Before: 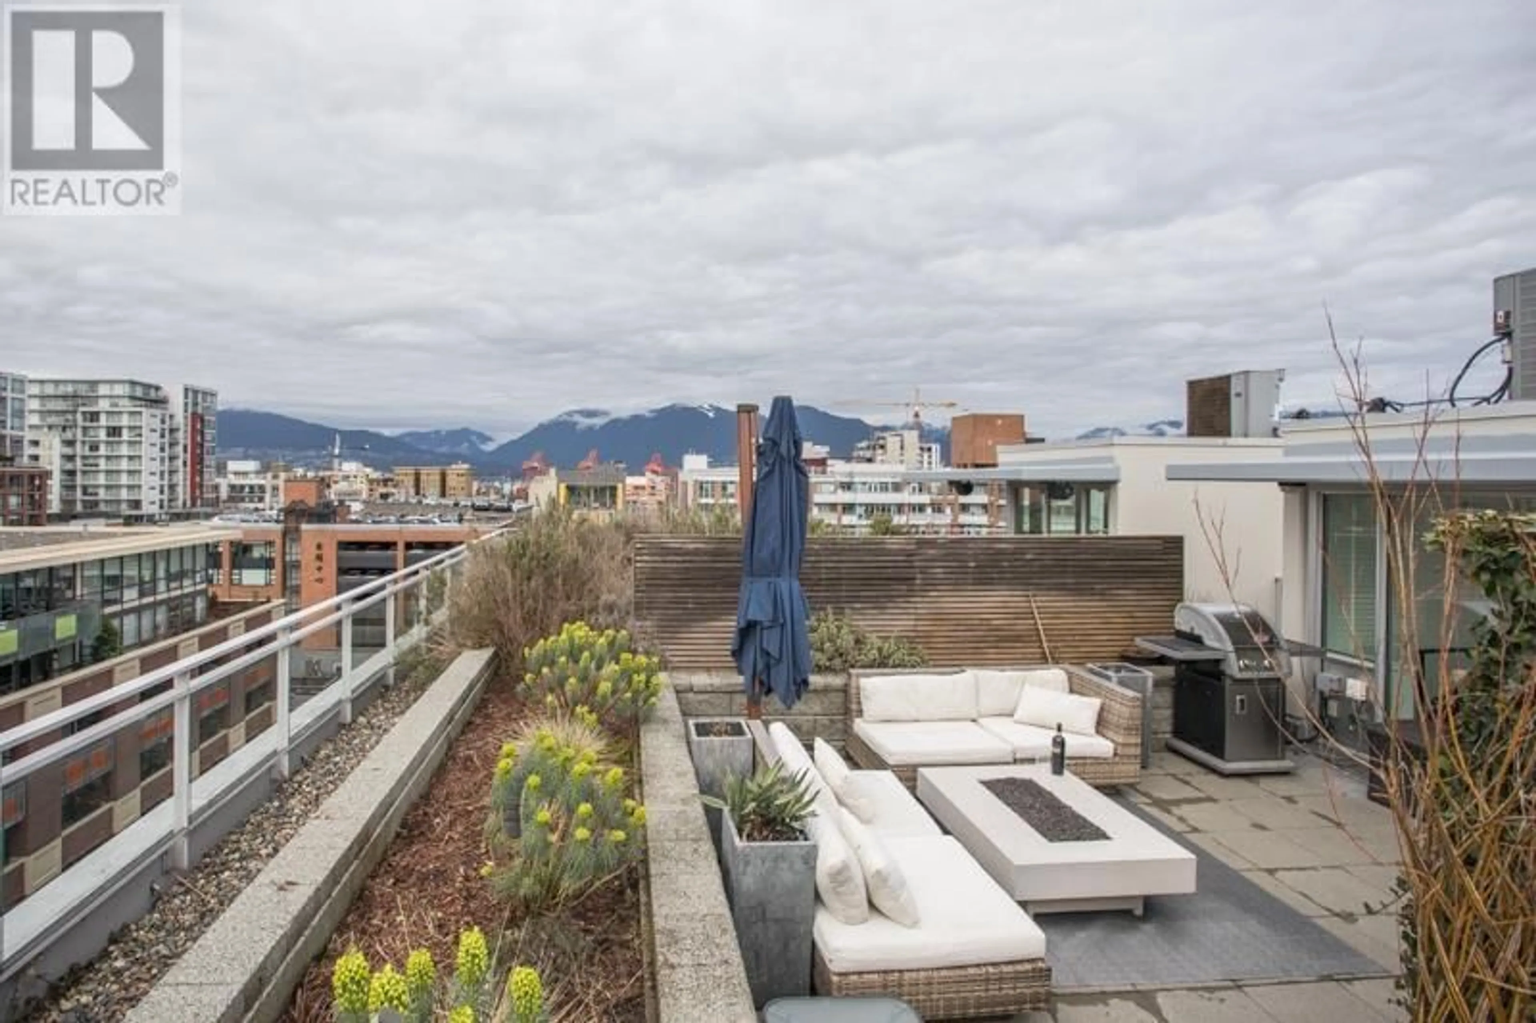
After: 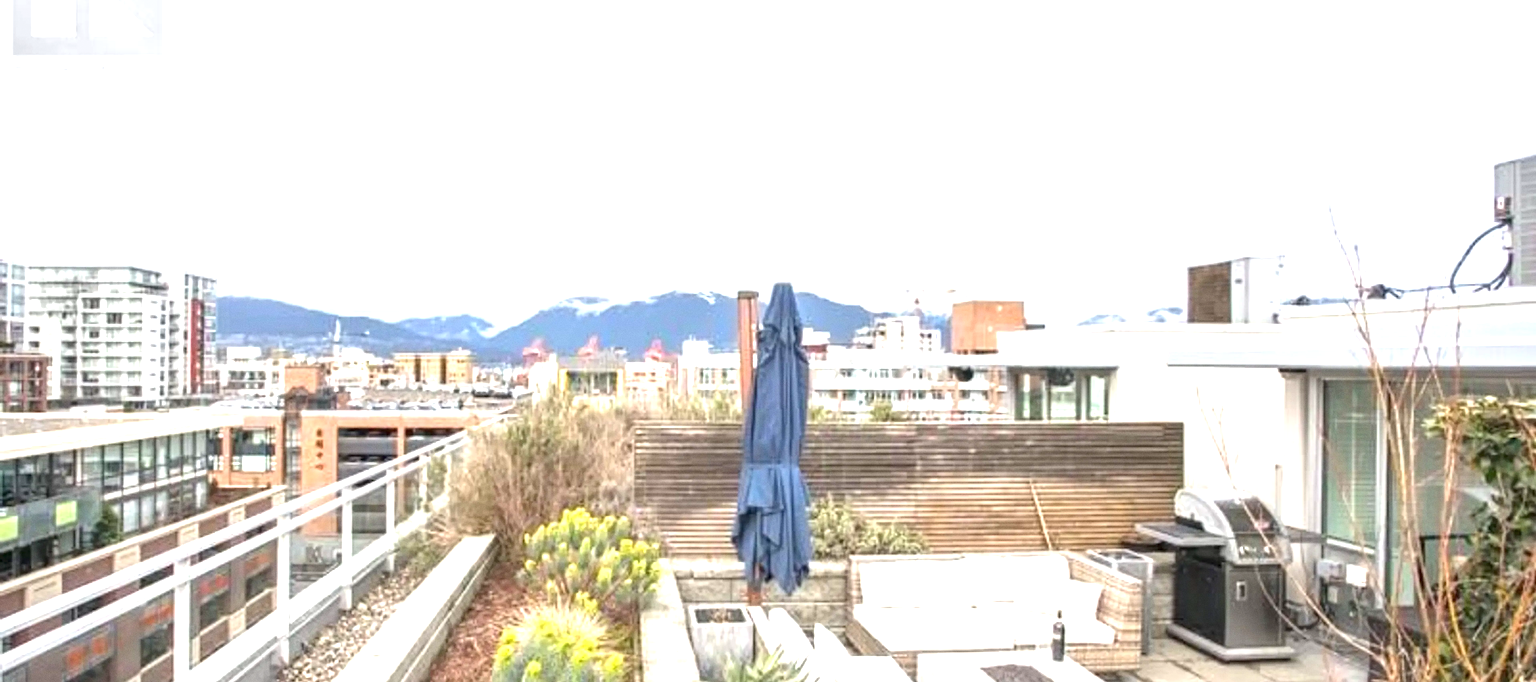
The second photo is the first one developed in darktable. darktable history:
color zones: mix -62.47%
exposure: black level correction 0, exposure 1.6 EV, compensate exposure bias true, compensate highlight preservation false
grain: coarseness 0.47 ISO
crop: top 11.166%, bottom 22.168%
